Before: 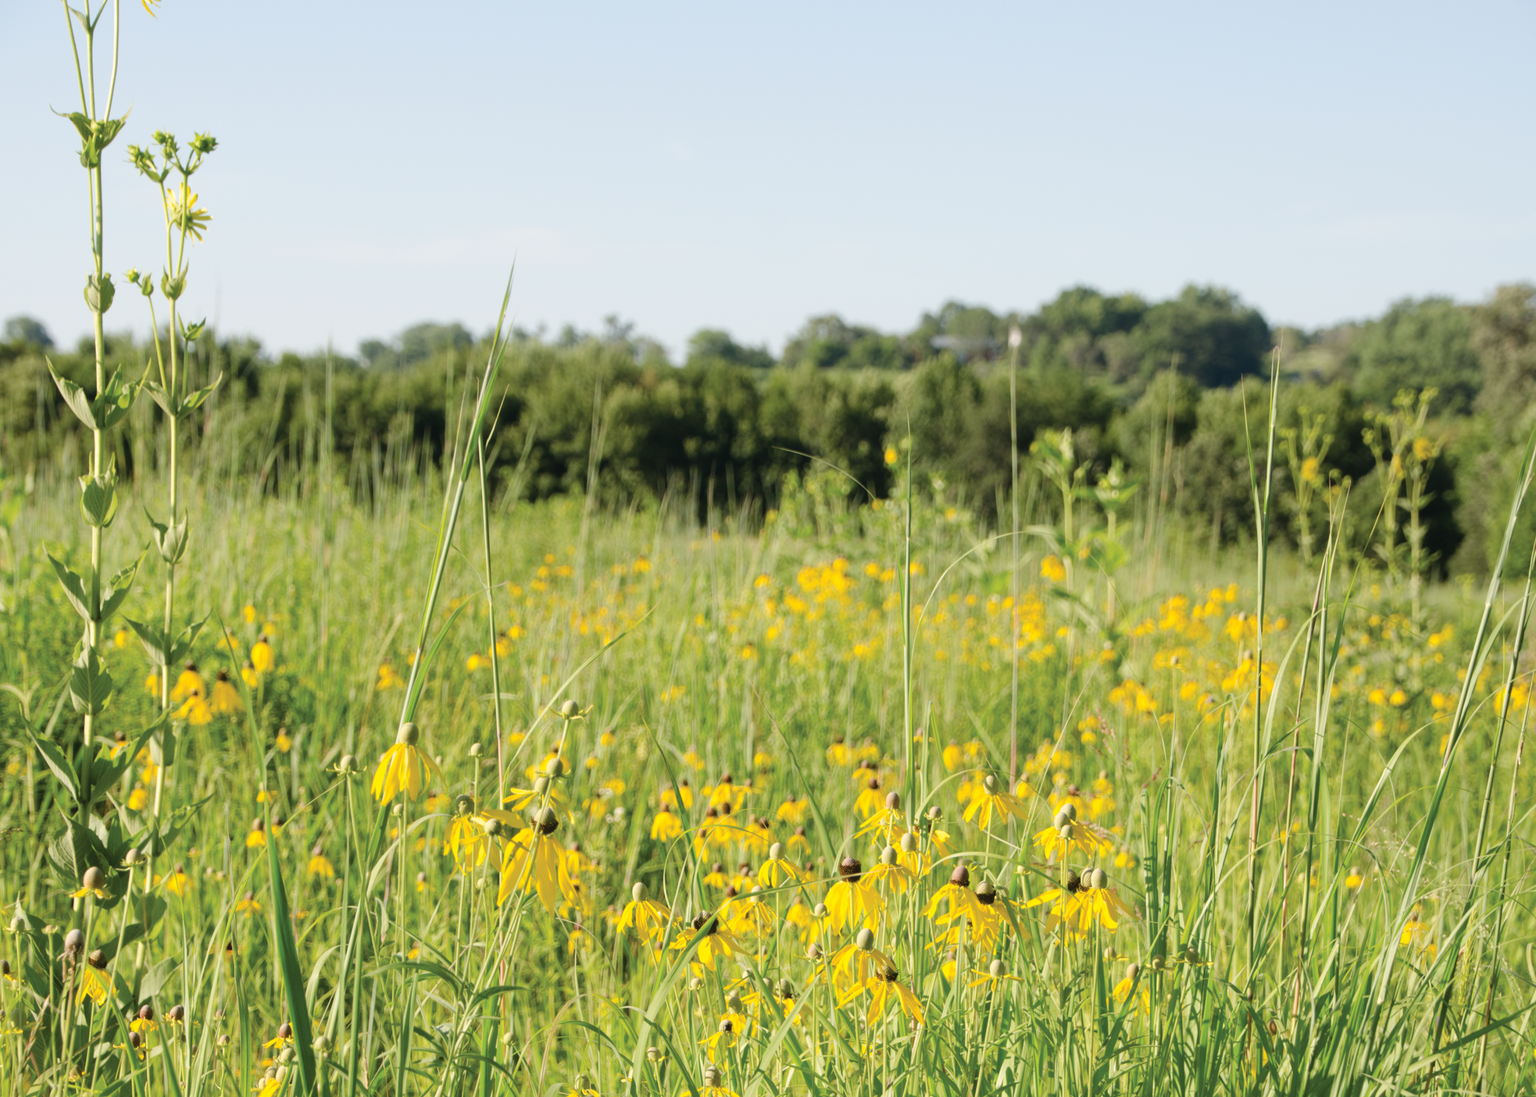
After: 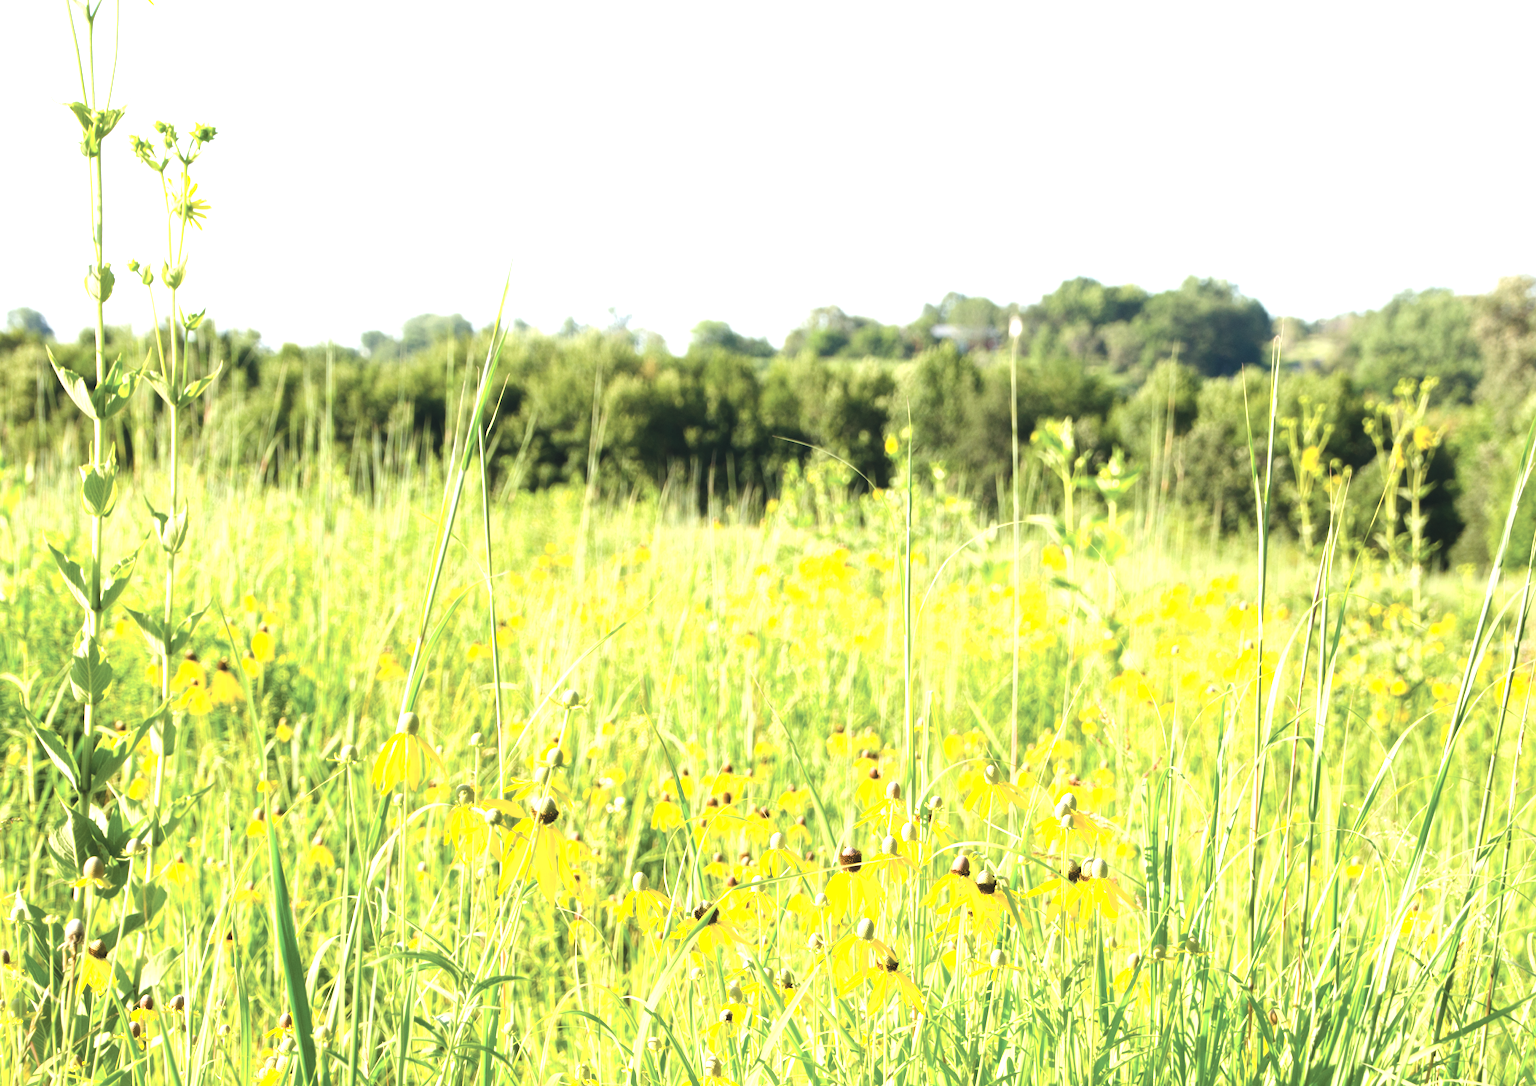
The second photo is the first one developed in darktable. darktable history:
exposure: black level correction 0, exposure 1.3 EV, compensate highlight preservation false
crop: top 1.049%, right 0.001%
